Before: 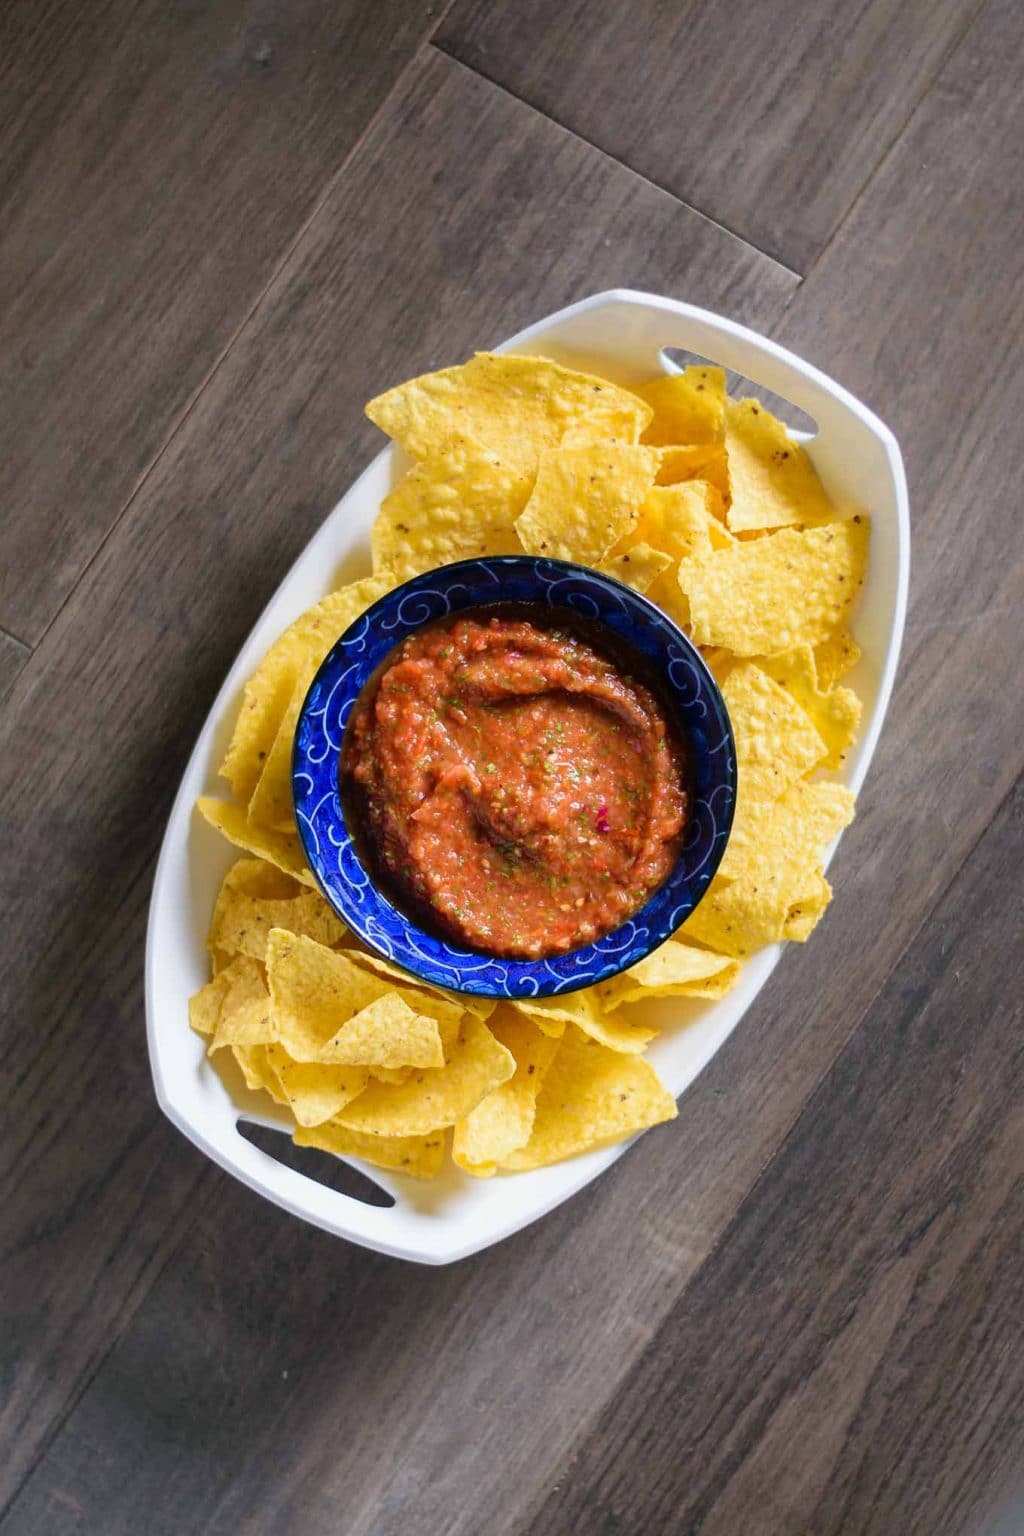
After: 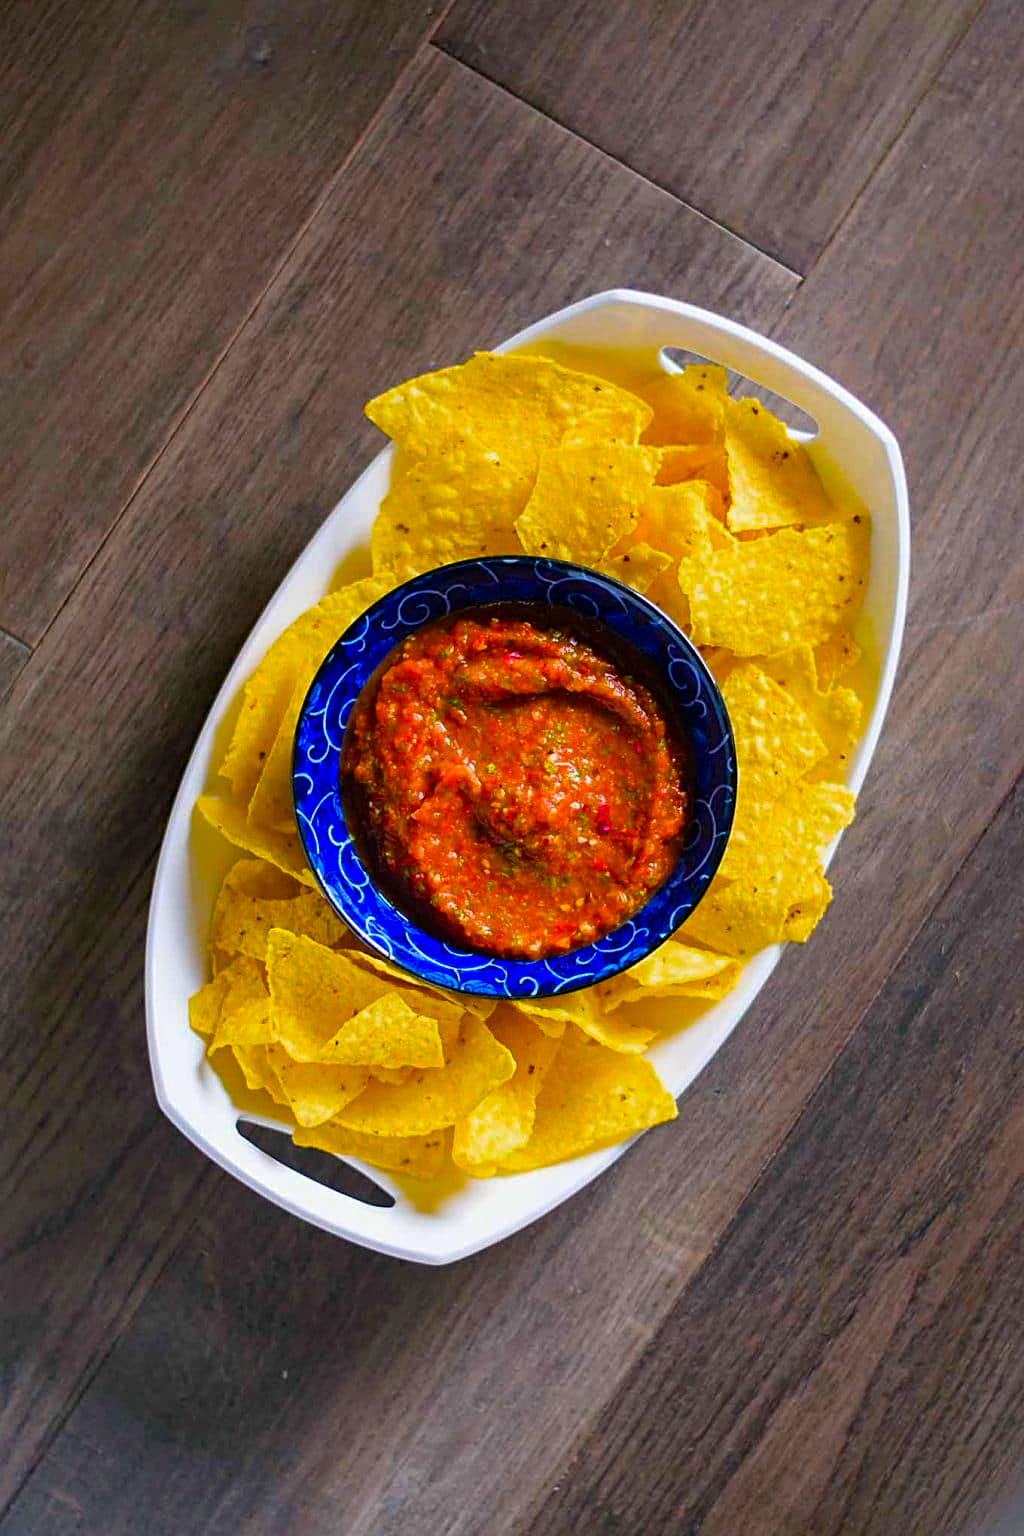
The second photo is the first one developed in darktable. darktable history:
sharpen: on, module defaults
vibrance: vibrance 67%
color balance rgb: linear chroma grading › global chroma 15%, perceptual saturation grading › global saturation 30%
haze removal: compatibility mode true, adaptive false
